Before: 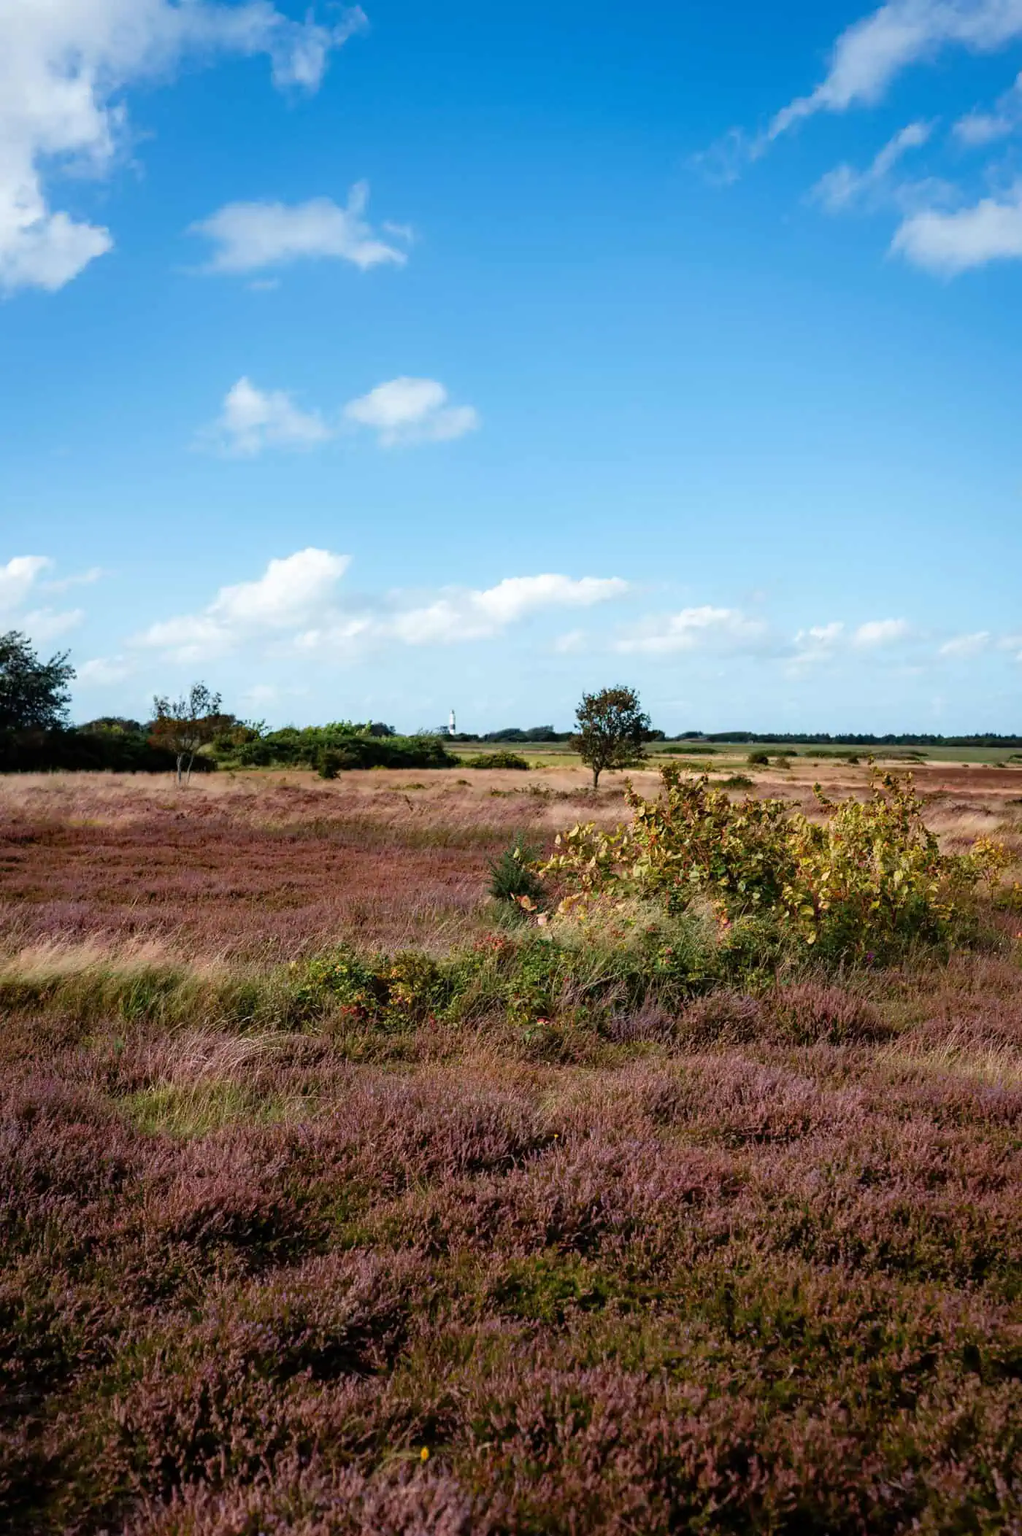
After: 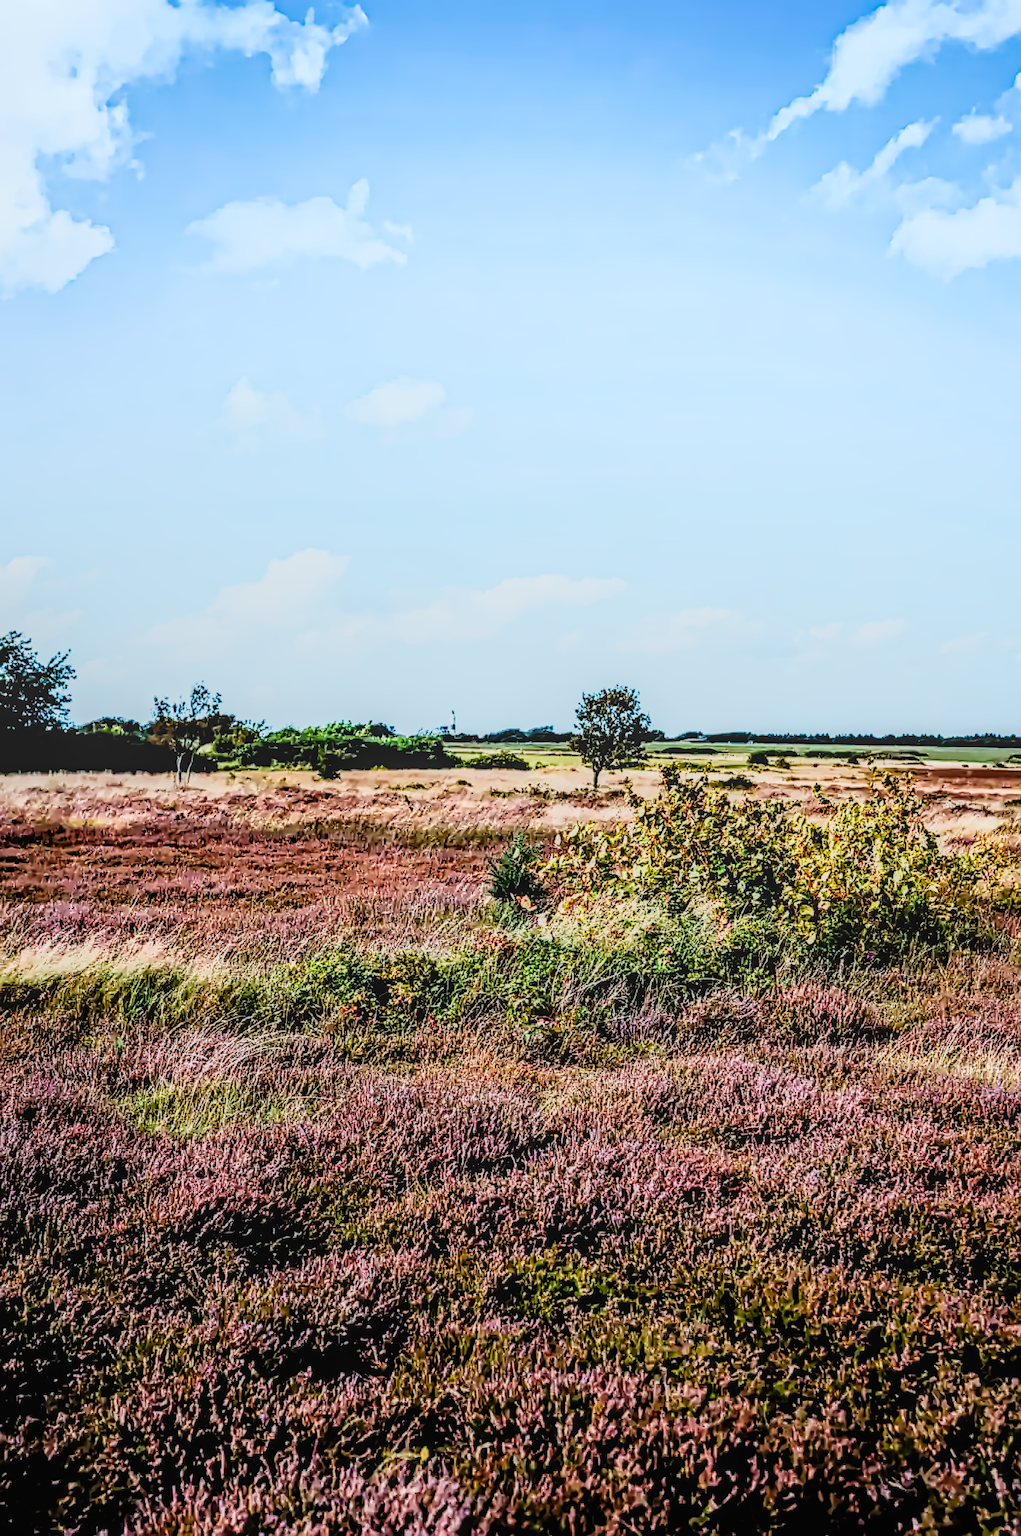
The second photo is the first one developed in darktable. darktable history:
color calibration: illuminant Planckian (black body), x 0.368, y 0.361, temperature 4275.92 K
filmic rgb: black relative exposure -7.92 EV, white relative exposure 4.13 EV, threshold 3 EV, hardness 4.02, latitude 51.22%, contrast 1.013, shadows ↔ highlights balance 5.35%, color science v5 (2021), contrast in shadows safe, contrast in highlights safe, enable highlight reconstruction true
local contrast: highlights 0%, shadows 0%, detail 133%
tone curve: curves: ch0 [(0, 0) (0.004, 0.001) (0.02, 0.008) (0.218, 0.218) (0.664, 0.774) (0.832, 0.914) (1, 1)], preserve colors none
contrast brightness saturation: contrast 0.04, saturation 0.16
base curve: curves: ch0 [(0, 0) (0.005, 0.002) (0.193, 0.295) (0.399, 0.664) (0.75, 0.928) (1, 1)]
sharpen: on, module defaults
contrast equalizer: octaves 7, y [[0.506, 0.531, 0.562, 0.606, 0.638, 0.669], [0.5 ×6], [0.5 ×6], [0 ×6], [0 ×6]]
denoise (profiled): patch size 2, preserve shadows 1.05, bias correction -0.246, scattering 0.223, a [-1, 0, 0], b [0, 0, 0], mode non-local means, compensate highlight preservation false
